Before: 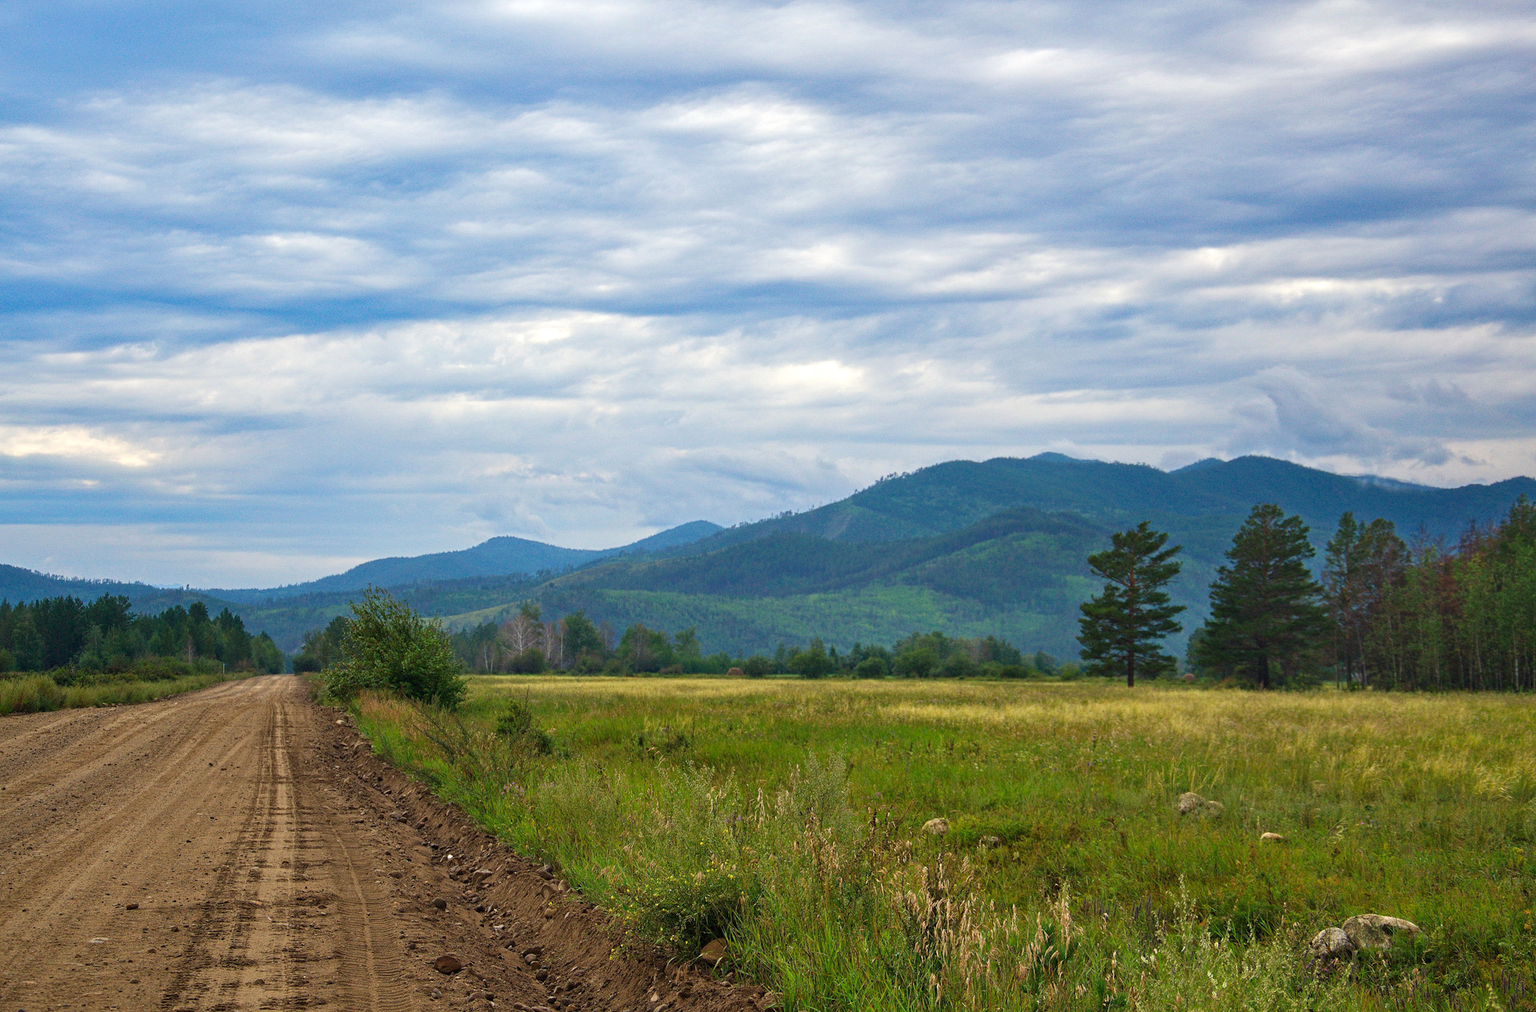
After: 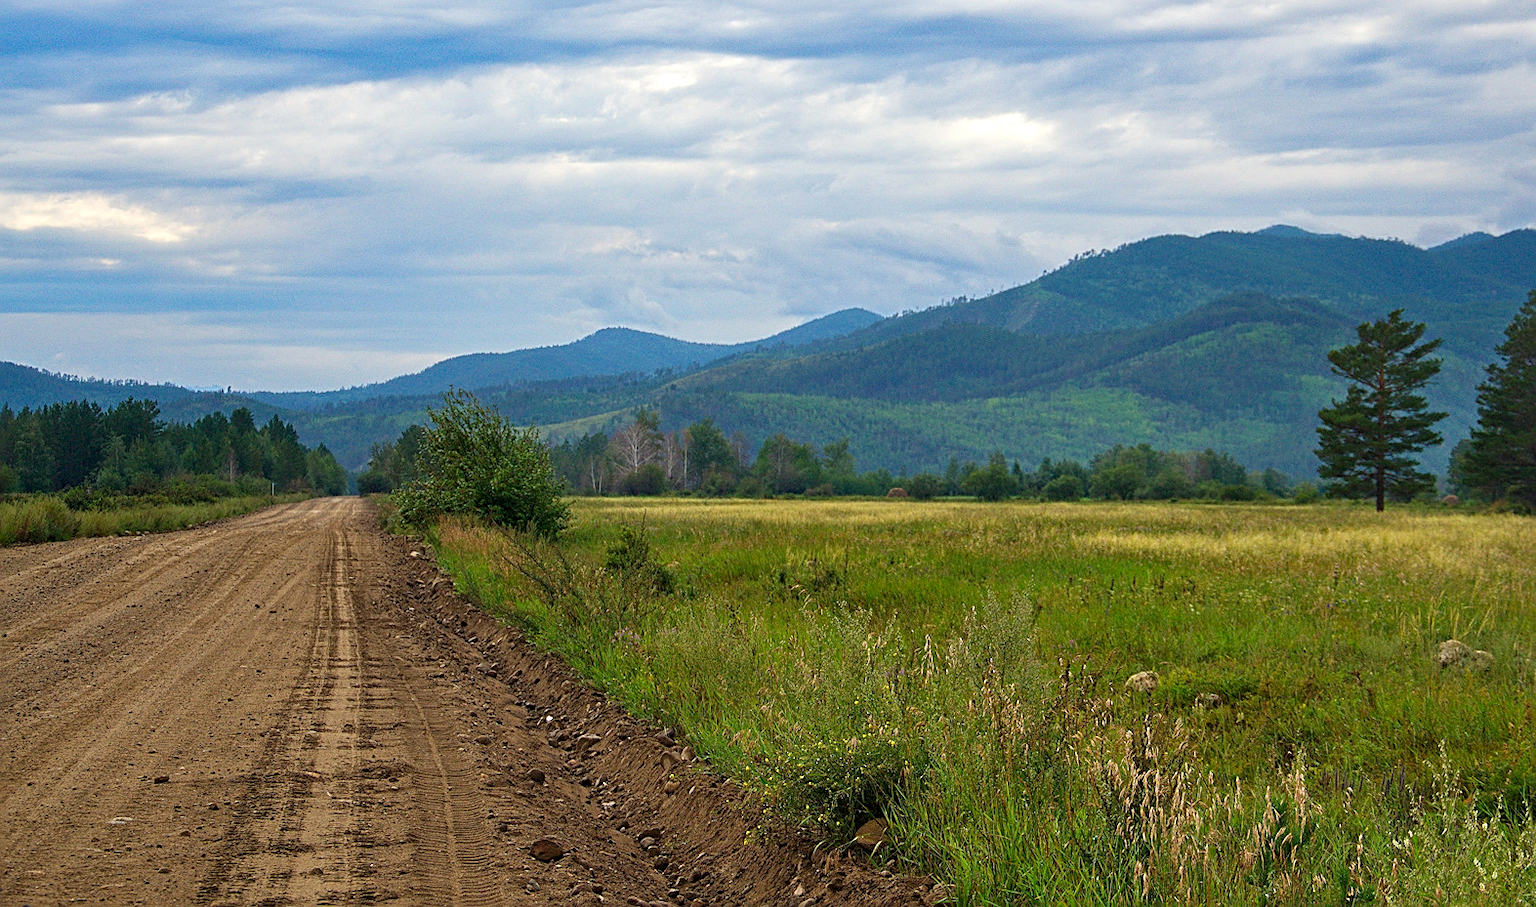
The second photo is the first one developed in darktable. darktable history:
sharpen: on, module defaults
crop: top 26.494%, right 18.053%
exposure: black level correction 0.002, compensate exposure bias true, compensate highlight preservation false
